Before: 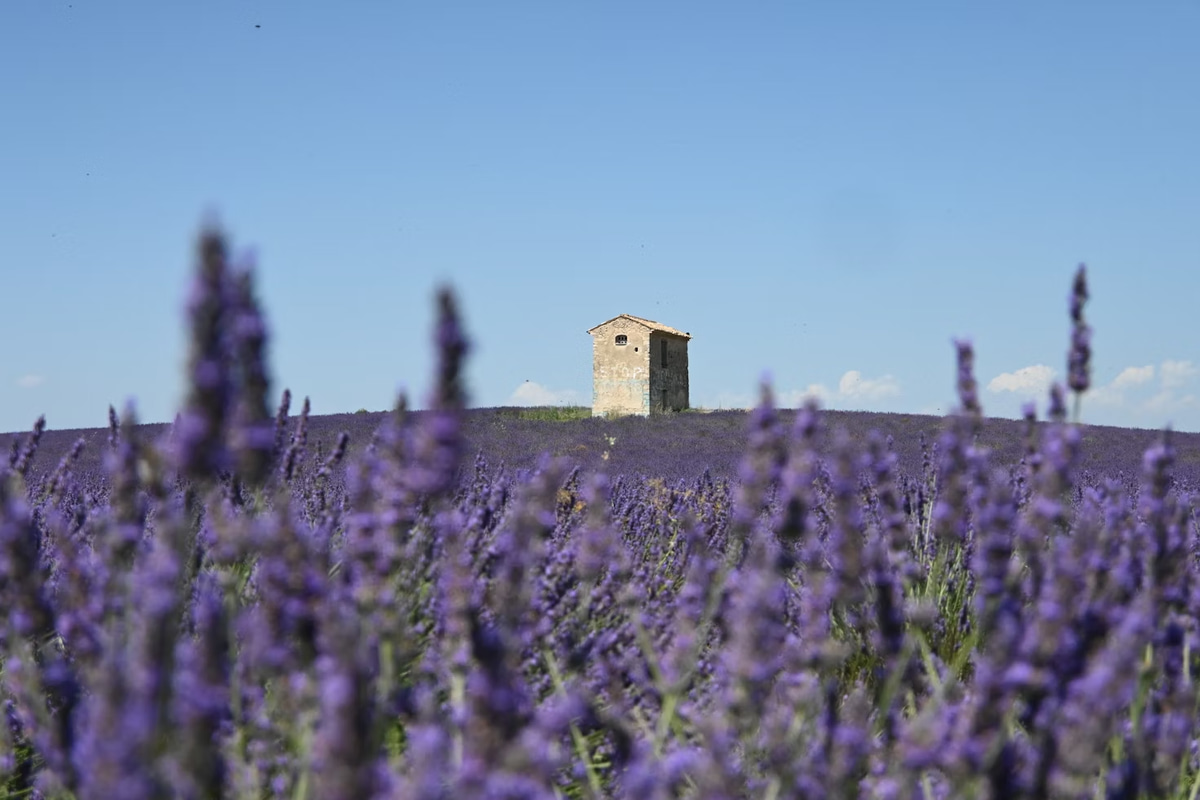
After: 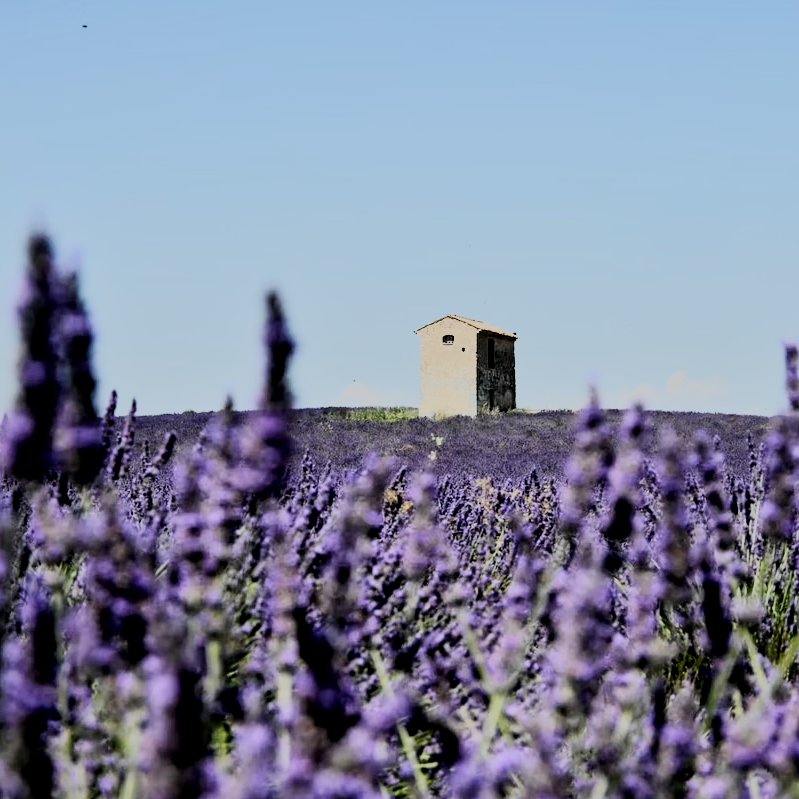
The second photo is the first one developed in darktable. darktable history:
white balance: emerald 1
local contrast: mode bilateral grid, contrast 30, coarseness 25, midtone range 0.2
crop and rotate: left 14.436%, right 18.898%
filmic rgb: middle gray luminance 29%, black relative exposure -10.3 EV, white relative exposure 5.5 EV, threshold 6 EV, target black luminance 0%, hardness 3.95, latitude 2.04%, contrast 1.132, highlights saturation mix 5%, shadows ↔ highlights balance 15.11%, add noise in highlights 0, preserve chrominance no, color science v3 (2019), use custom middle-gray values true, iterations of high-quality reconstruction 0, contrast in highlights soft, enable highlight reconstruction true
tone equalizer: on, module defaults
rgb curve: curves: ch0 [(0, 0) (0.21, 0.15) (0.24, 0.21) (0.5, 0.75) (0.75, 0.96) (0.89, 0.99) (1, 1)]; ch1 [(0, 0.02) (0.21, 0.13) (0.25, 0.2) (0.5, 0.67) (0.75, 0.9) (0.89, 0.97) (1, 1)]; ch2 [(0, 0.02) (0.21, 0.13) (0.25, 0.2) (0.5, 0.67) (0.75, 0.9) (0.89, 0.97) (1, 1)], compensate middle gray true
